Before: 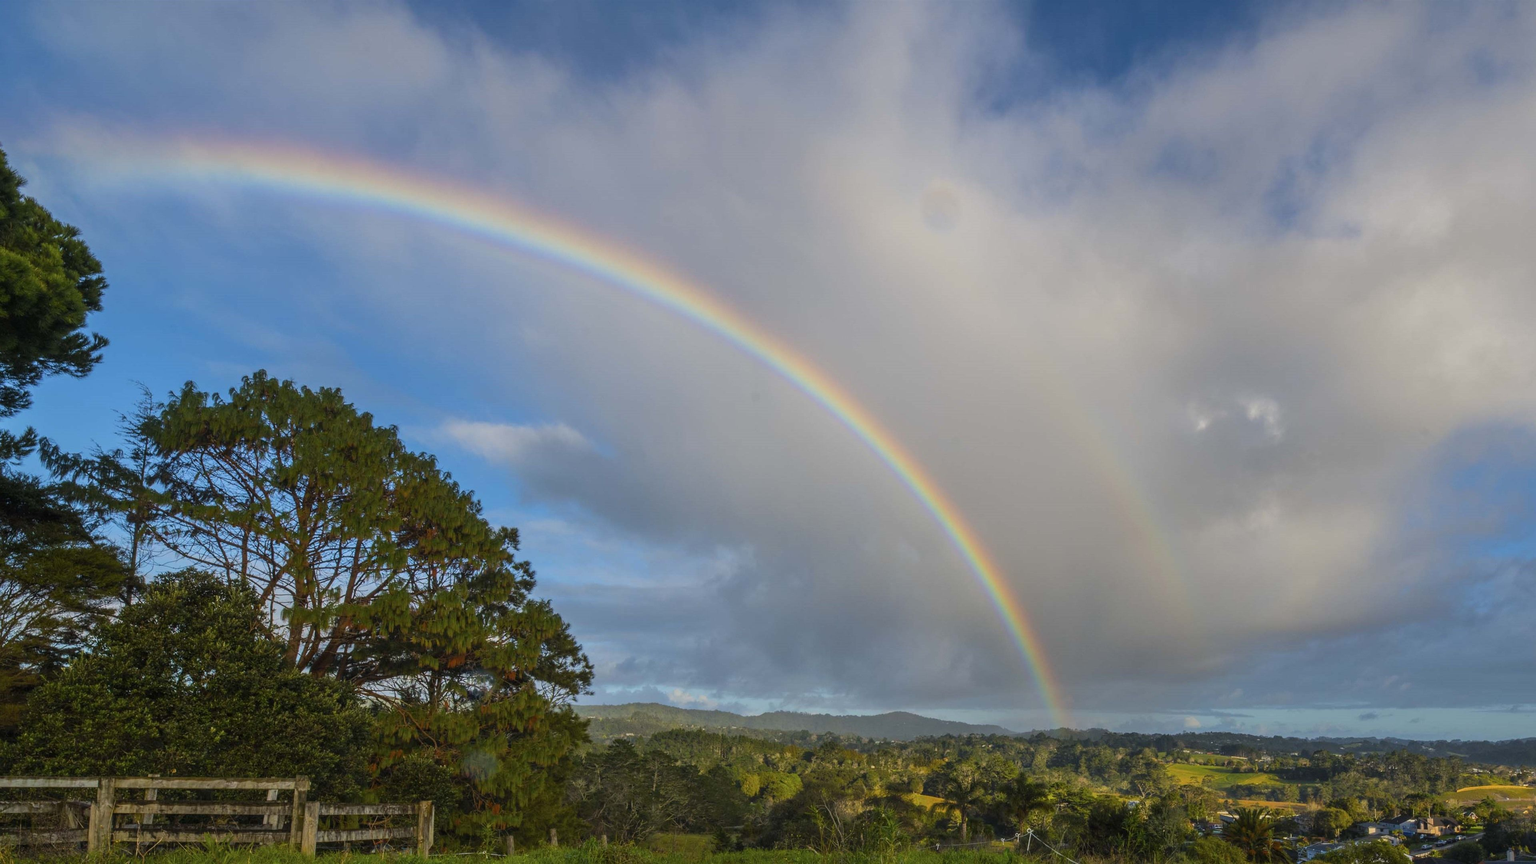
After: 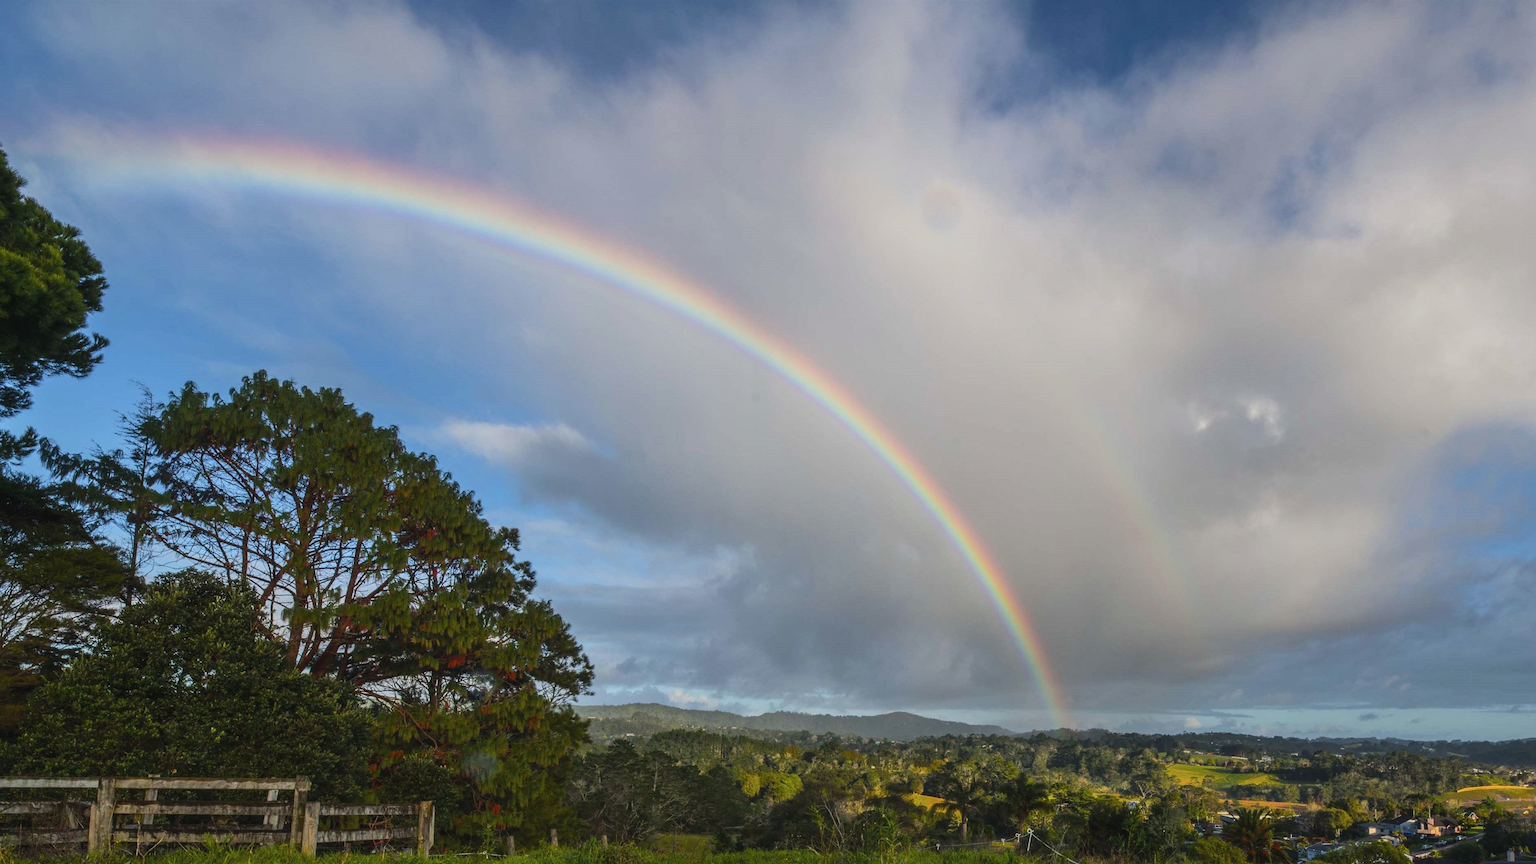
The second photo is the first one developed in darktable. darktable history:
tone curve: curves: ch0 [(0, 0.023) (0.217, 0.19) (0.754, 0.801) (1, 0.977)]; ch1 [(0, 0) (0.392, 0.398) (0.5, 0.5) (0.521, 0.529) (0.56, 0.592) (1, 1)]; ch2 [(0, 0) (0.5, 0.5) (0.579, 0.561) (0.65, 0.657) (1, 1)], color space Lab, independent channels, preserve colors none
